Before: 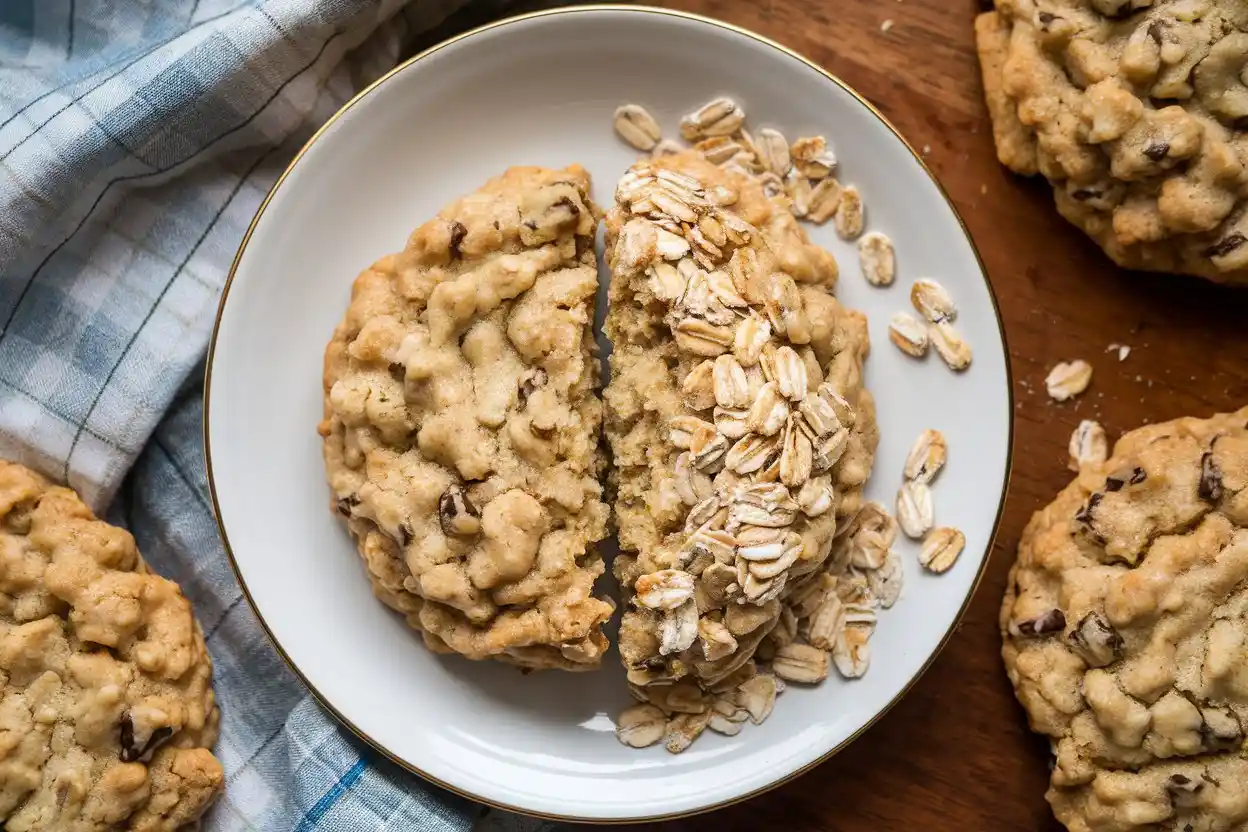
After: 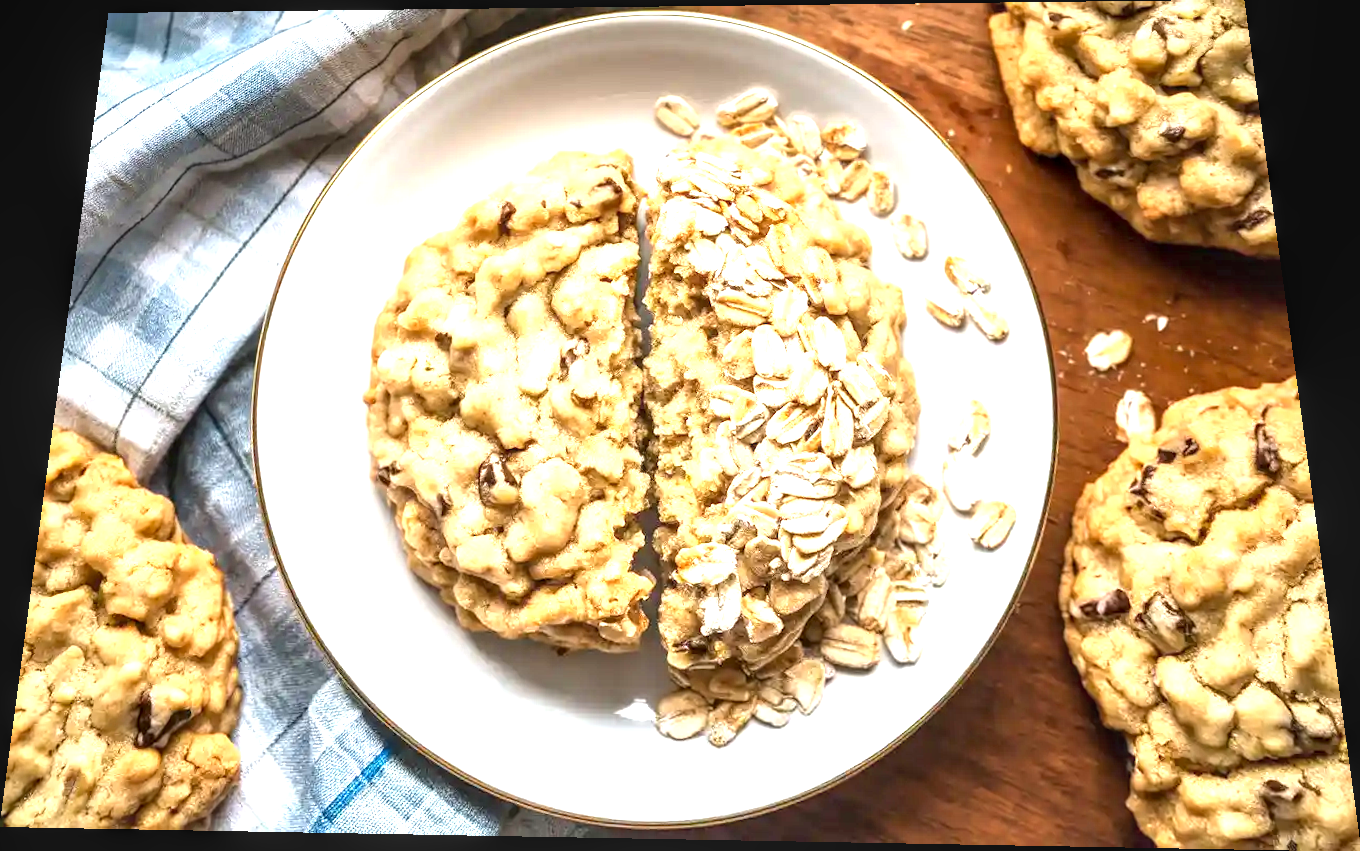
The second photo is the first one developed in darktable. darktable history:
exposure: black level correction 0, exposure 1.5 EV, compensate highlight preservation false
local contrast: detail 130%
rotate and perspective: rotation 0.128°, lens shift (vertical) -0.181, lens shift (horizontal) -0.044, shear 0.001, automatic cropping off
